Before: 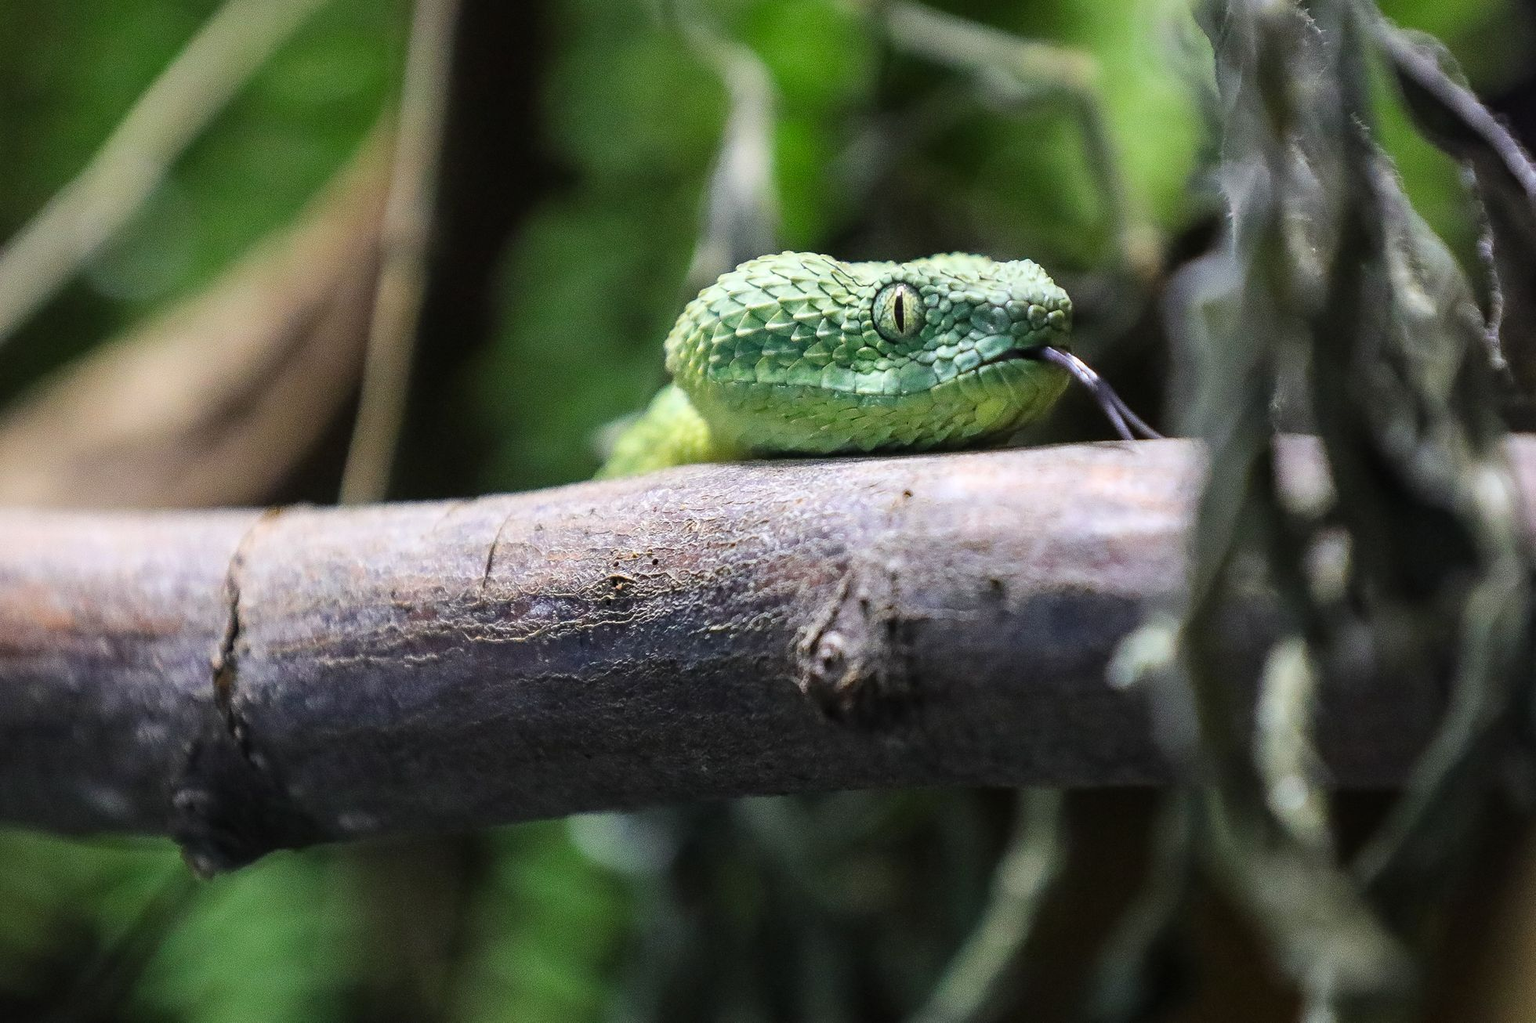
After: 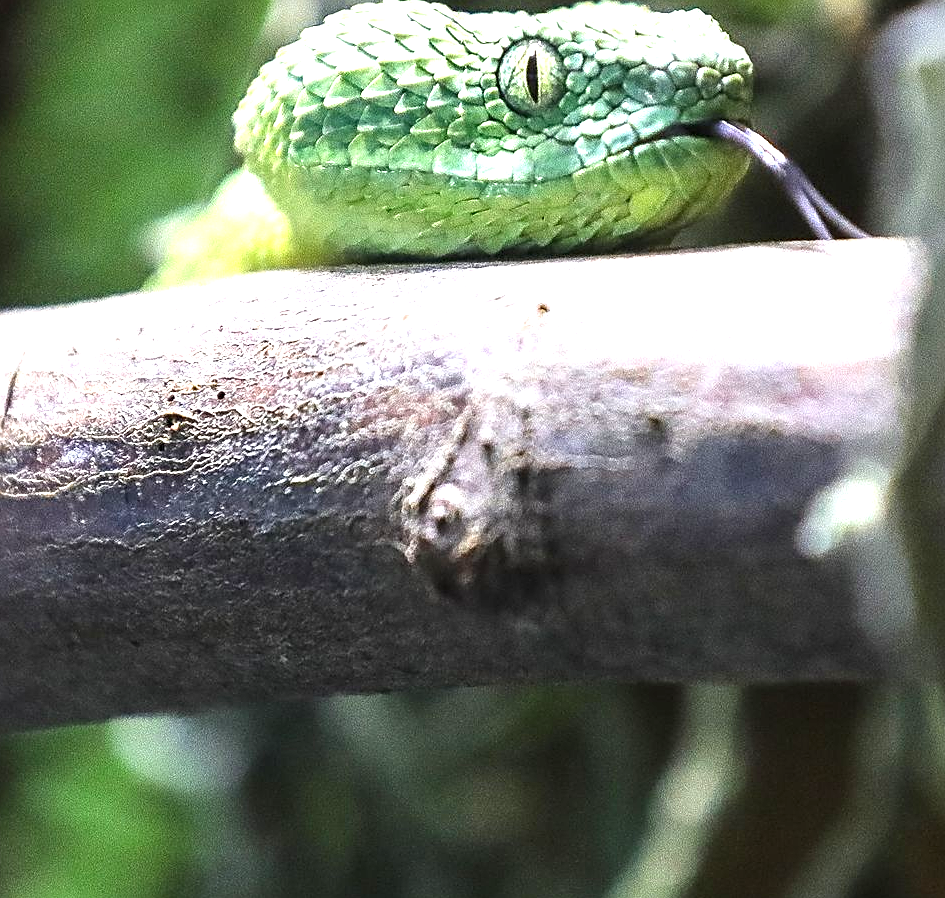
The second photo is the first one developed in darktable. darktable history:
crop: left 31.378%, top 24.708%, right 20.37%, bottom 6.464%
exposure: black level correction 0, exposure 1.199 EV, compensate exposure bias true, compensate highlight preservation false
sharpen: on, module defaults
